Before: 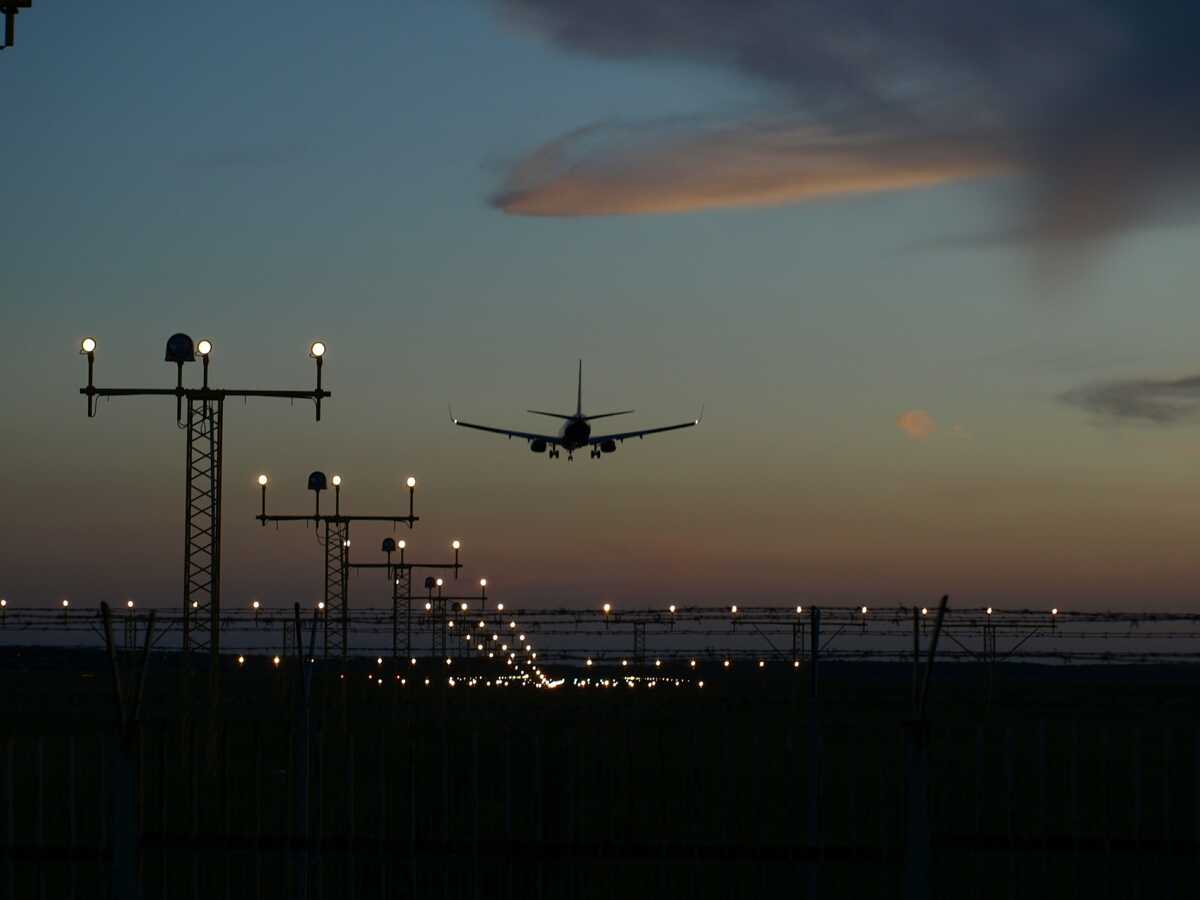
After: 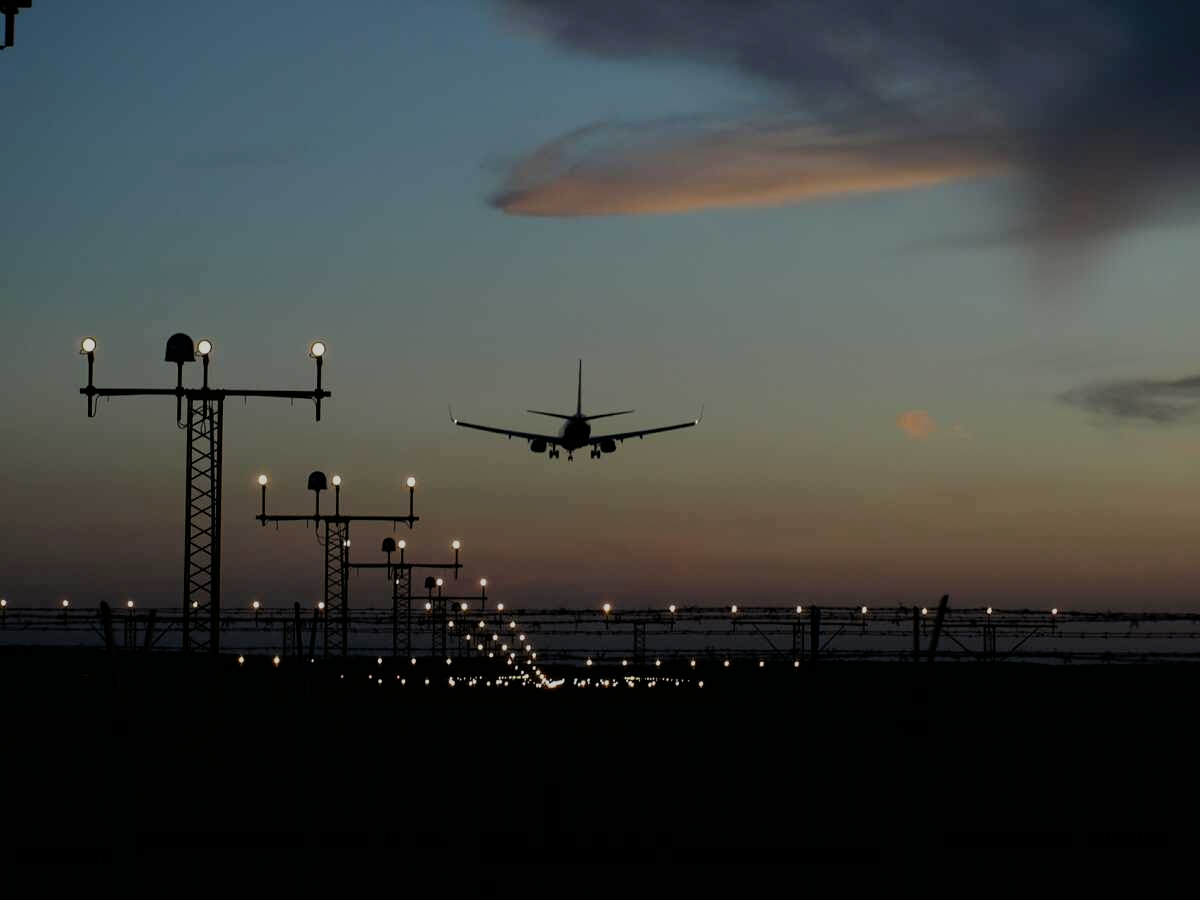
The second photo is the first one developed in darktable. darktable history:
filmic rgb: black relative exposure -7.23 EV, white relative exposure 5.34 EV, hardness 3.03
